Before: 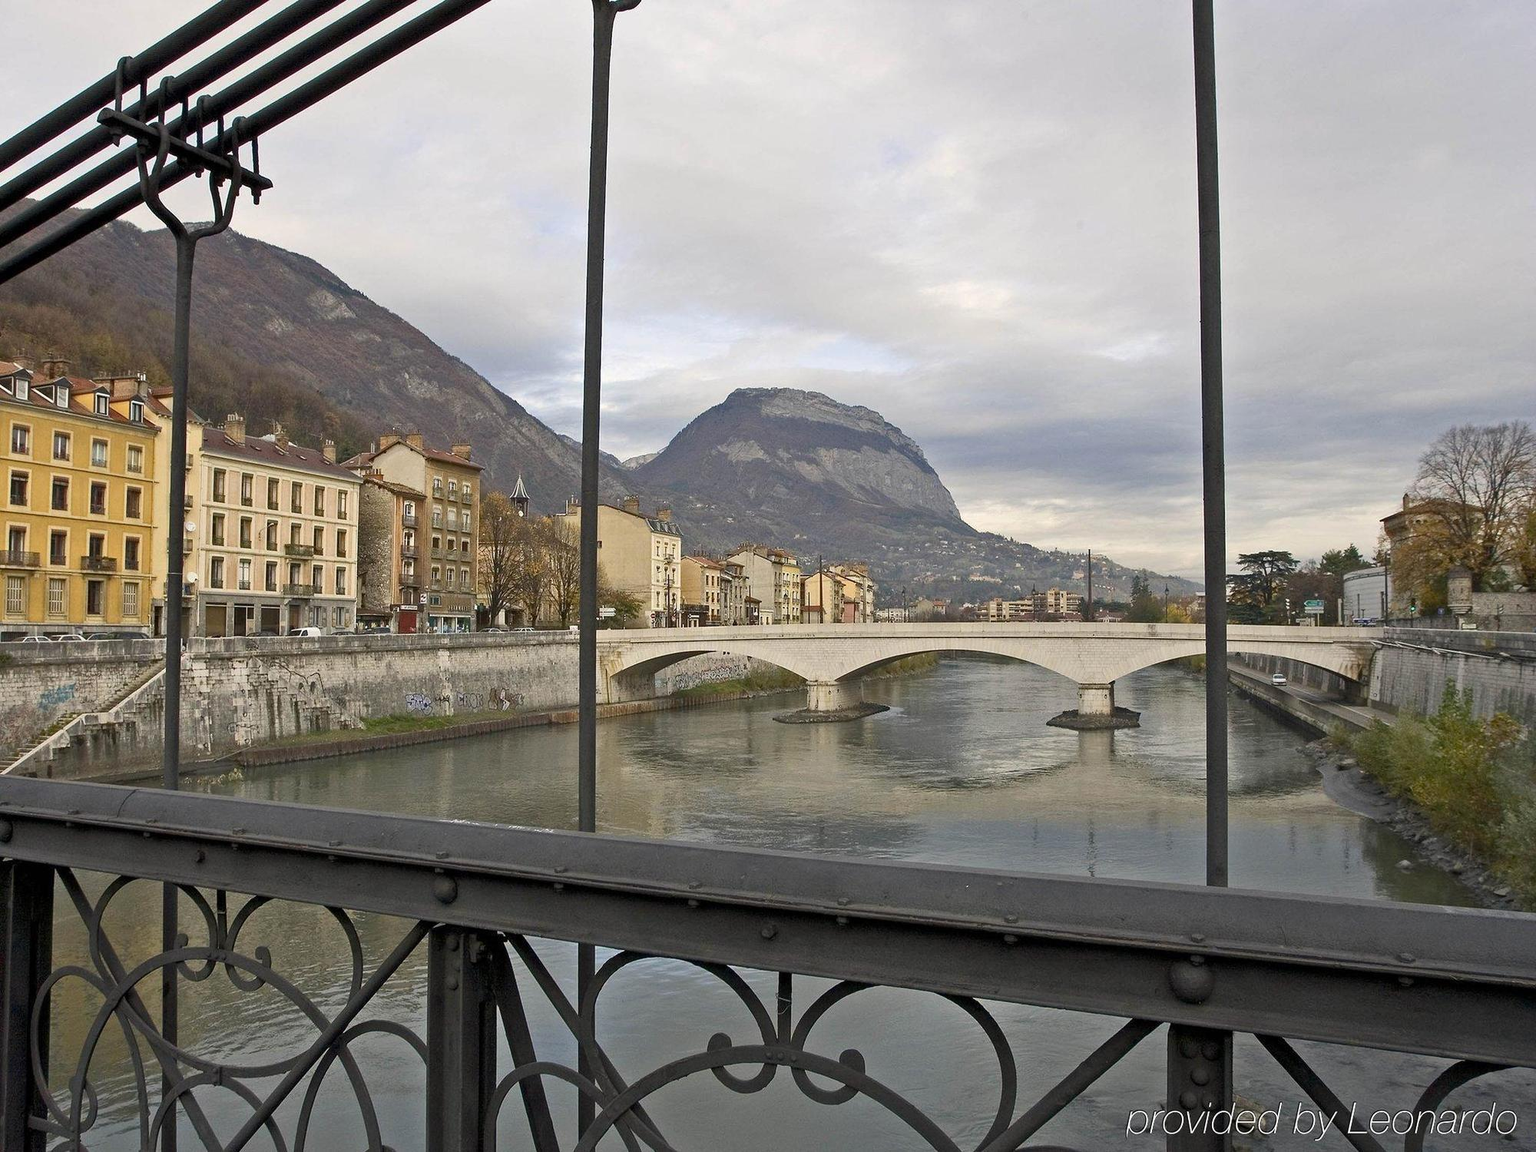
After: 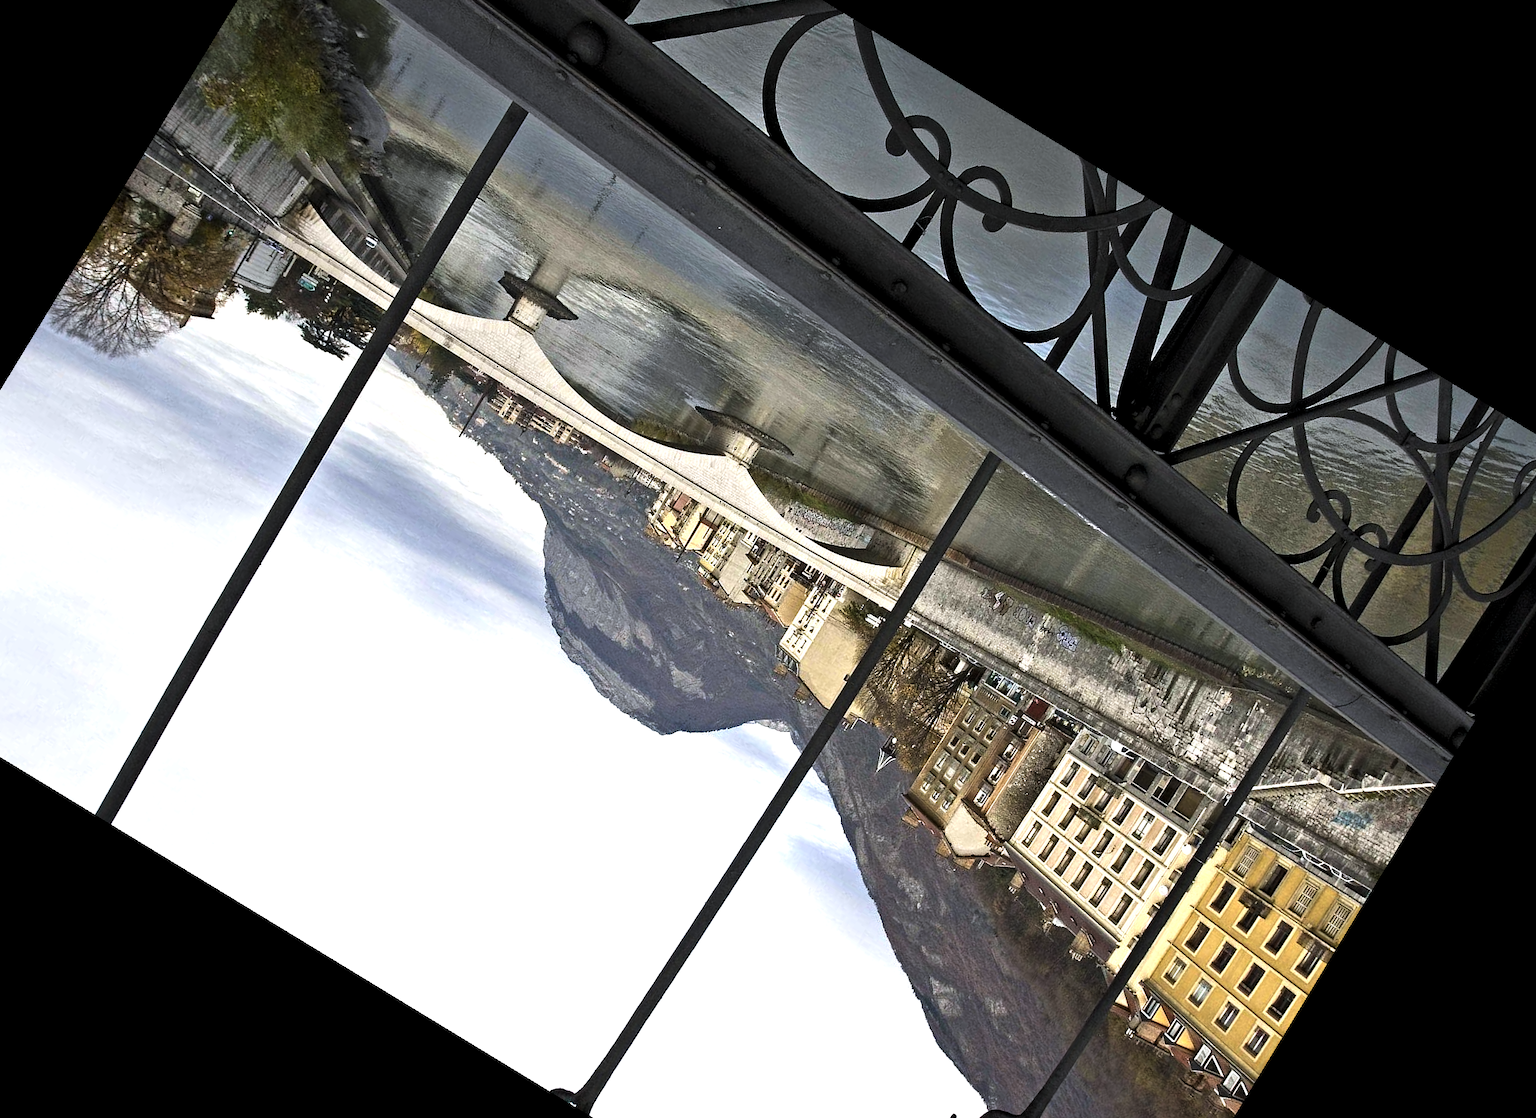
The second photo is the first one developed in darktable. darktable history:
levels: levels [0.044, 0.475, 0.791]
crop and rotate: angle 148.68°, left 9.111%, top 15.603%, right 4.588%, bottom 17.041%
velvia: strength 9.25%
white balance: red 0.974, blue 1.044
